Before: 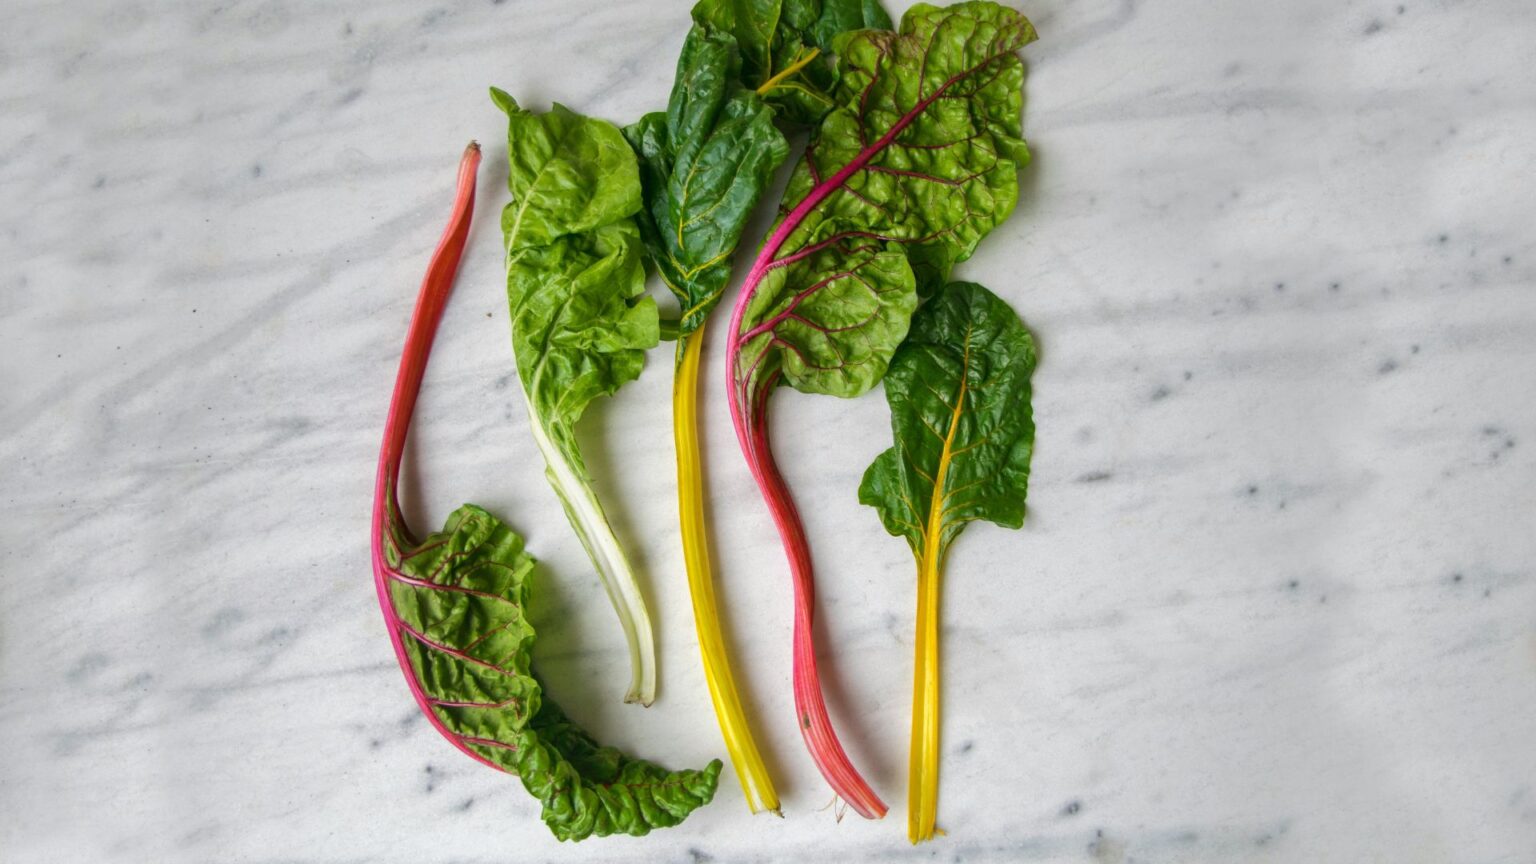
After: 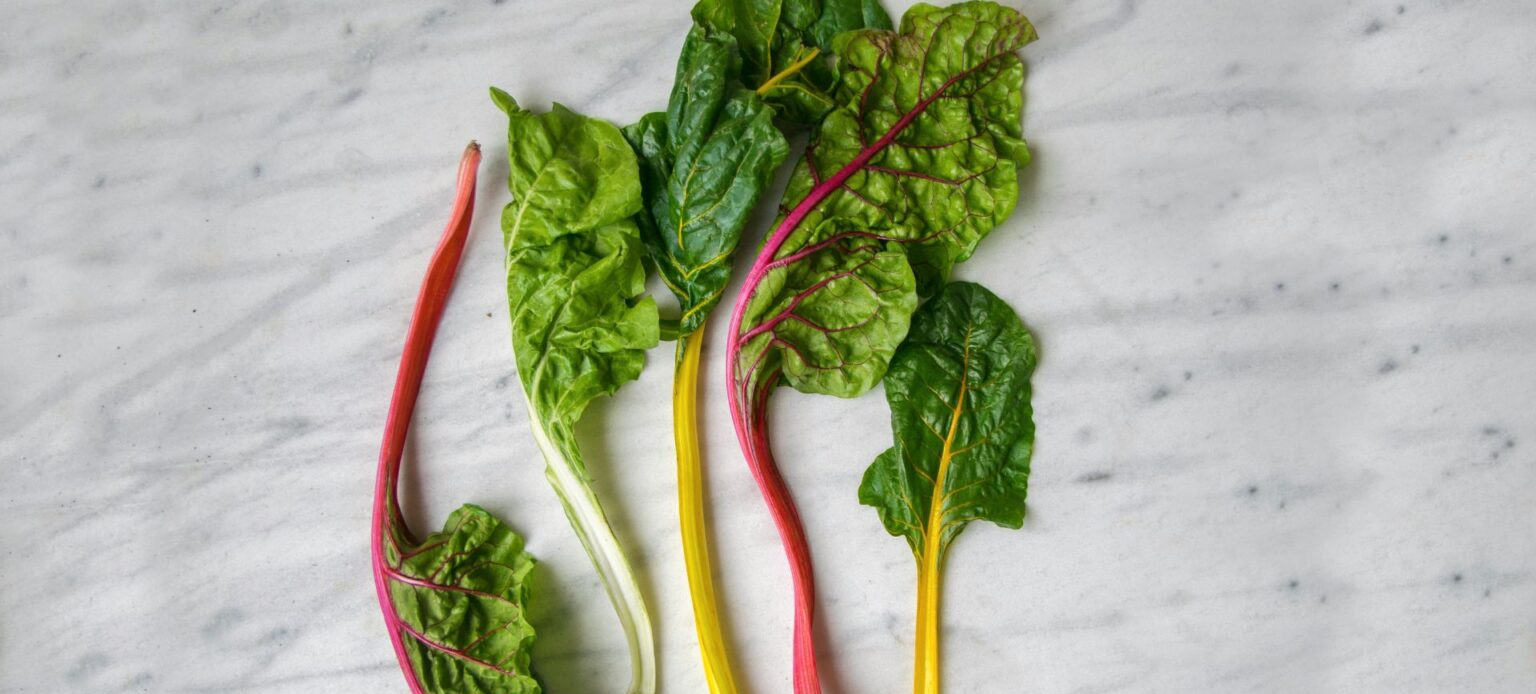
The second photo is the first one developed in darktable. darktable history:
crop: bottom 19.644%
shadows and highlights: shadows -10, white point adjustment 1.5, highlights 10
